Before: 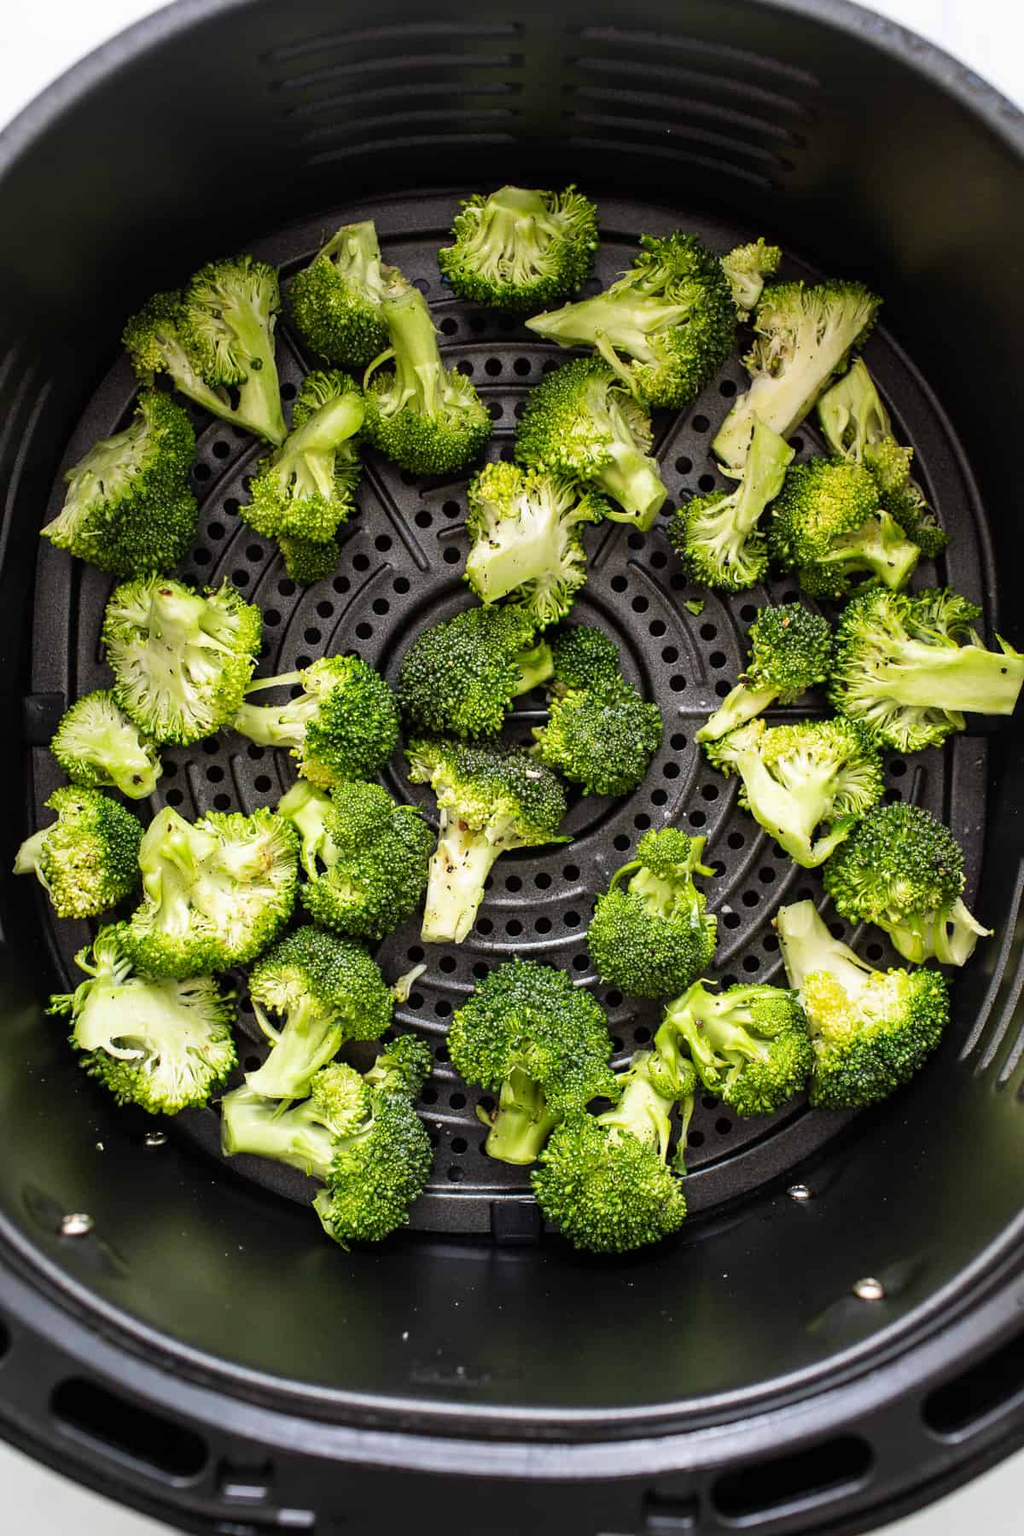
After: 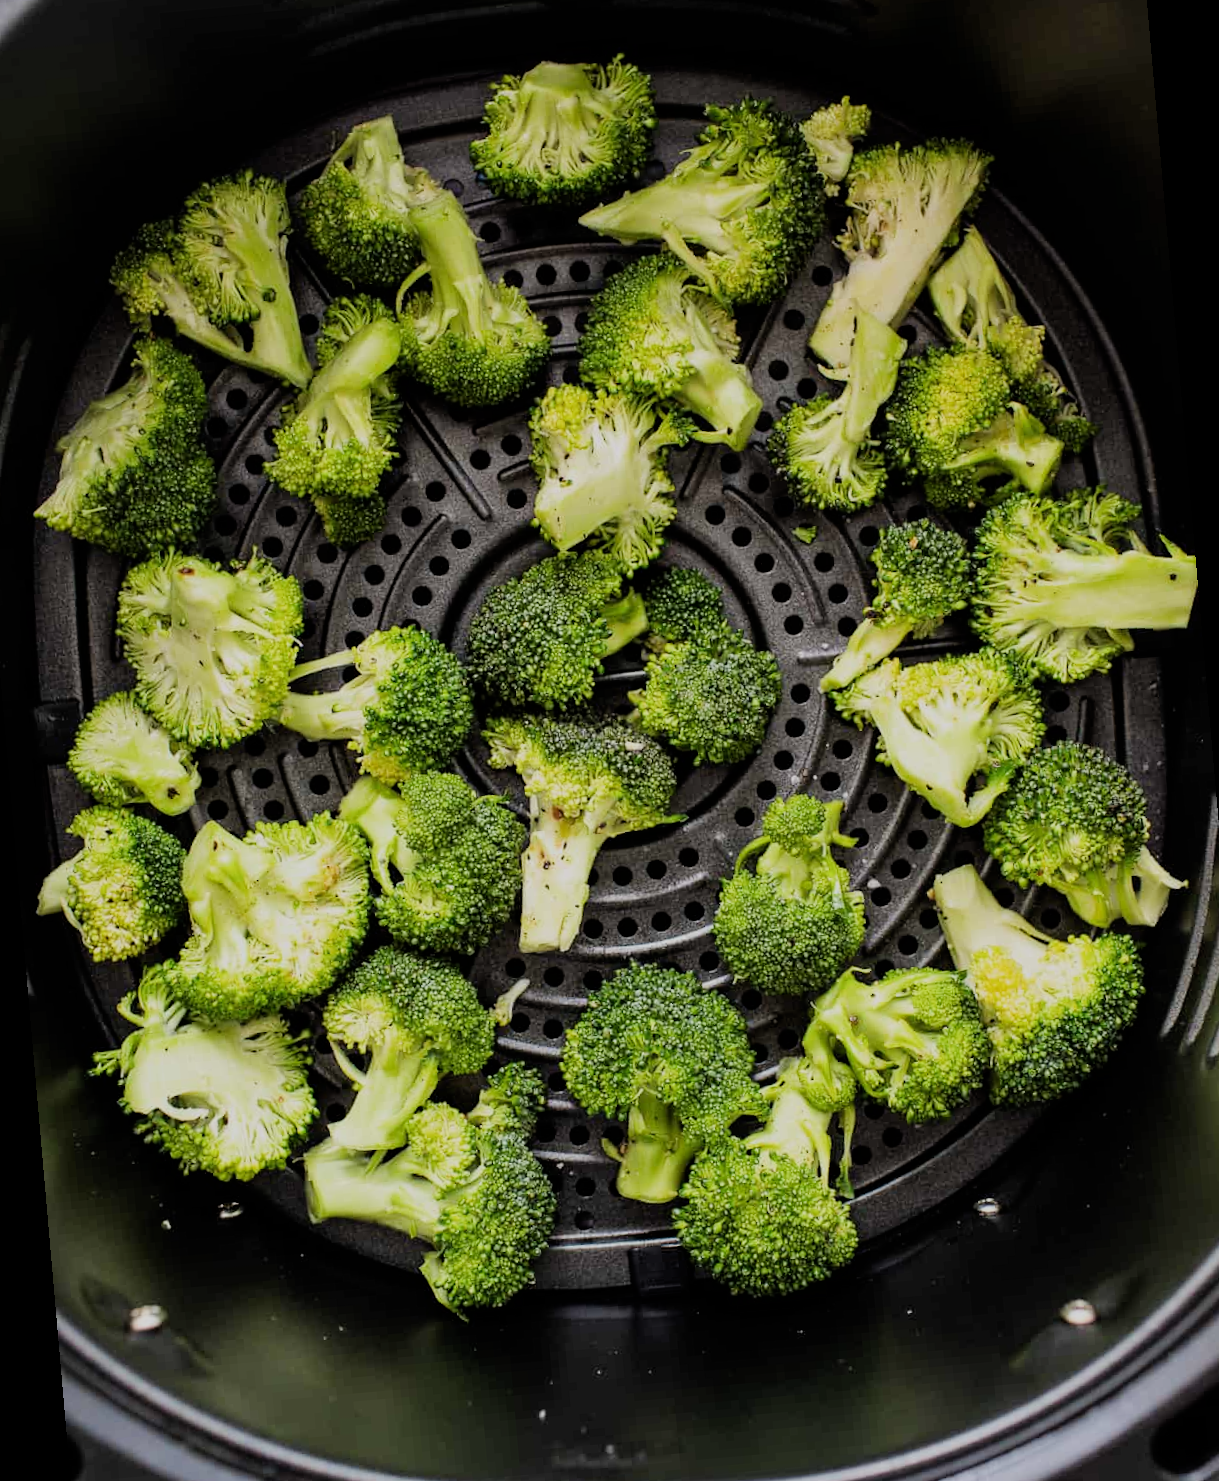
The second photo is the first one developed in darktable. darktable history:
rotate and perspective: rotation -5°, crop left 0.05, crop right 0.952, crop top 0.11, crop bottom 0.89
filmic rgb: black relative exposure -7.65 EV, white relative exposure 4.56 EV, hardness 3.61
